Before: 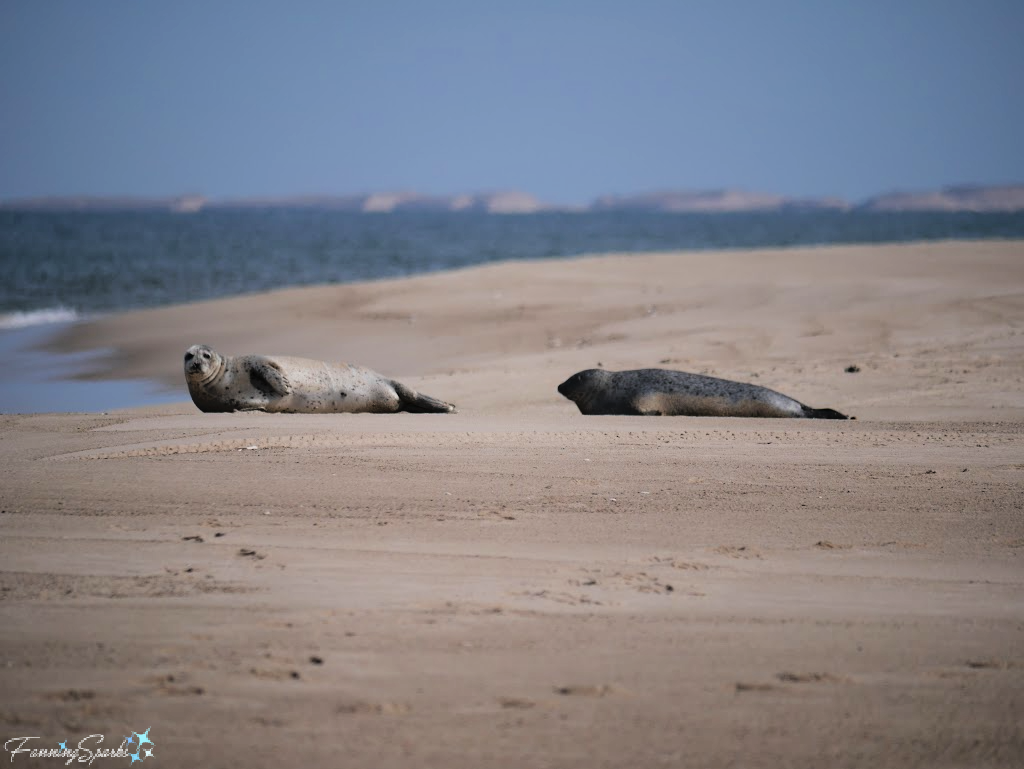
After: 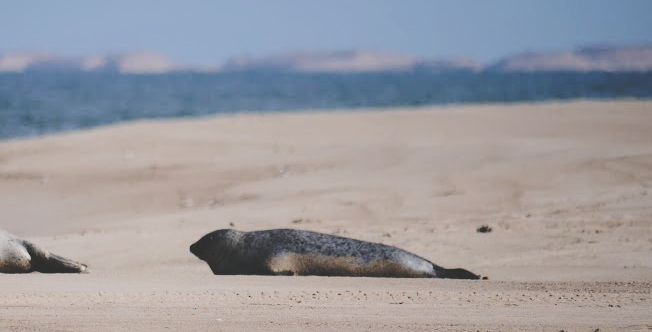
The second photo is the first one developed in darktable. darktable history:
crop: left 36.005%, top 18.293%, right 0.31%, bottom 38.444%
base curve: curves: ch0 [(0, 0.024) (0.055, 0.065) (0.121, 0.166) (0.236, 0.319) (0.693, 0.726) (1, 1)], preserve colors none
